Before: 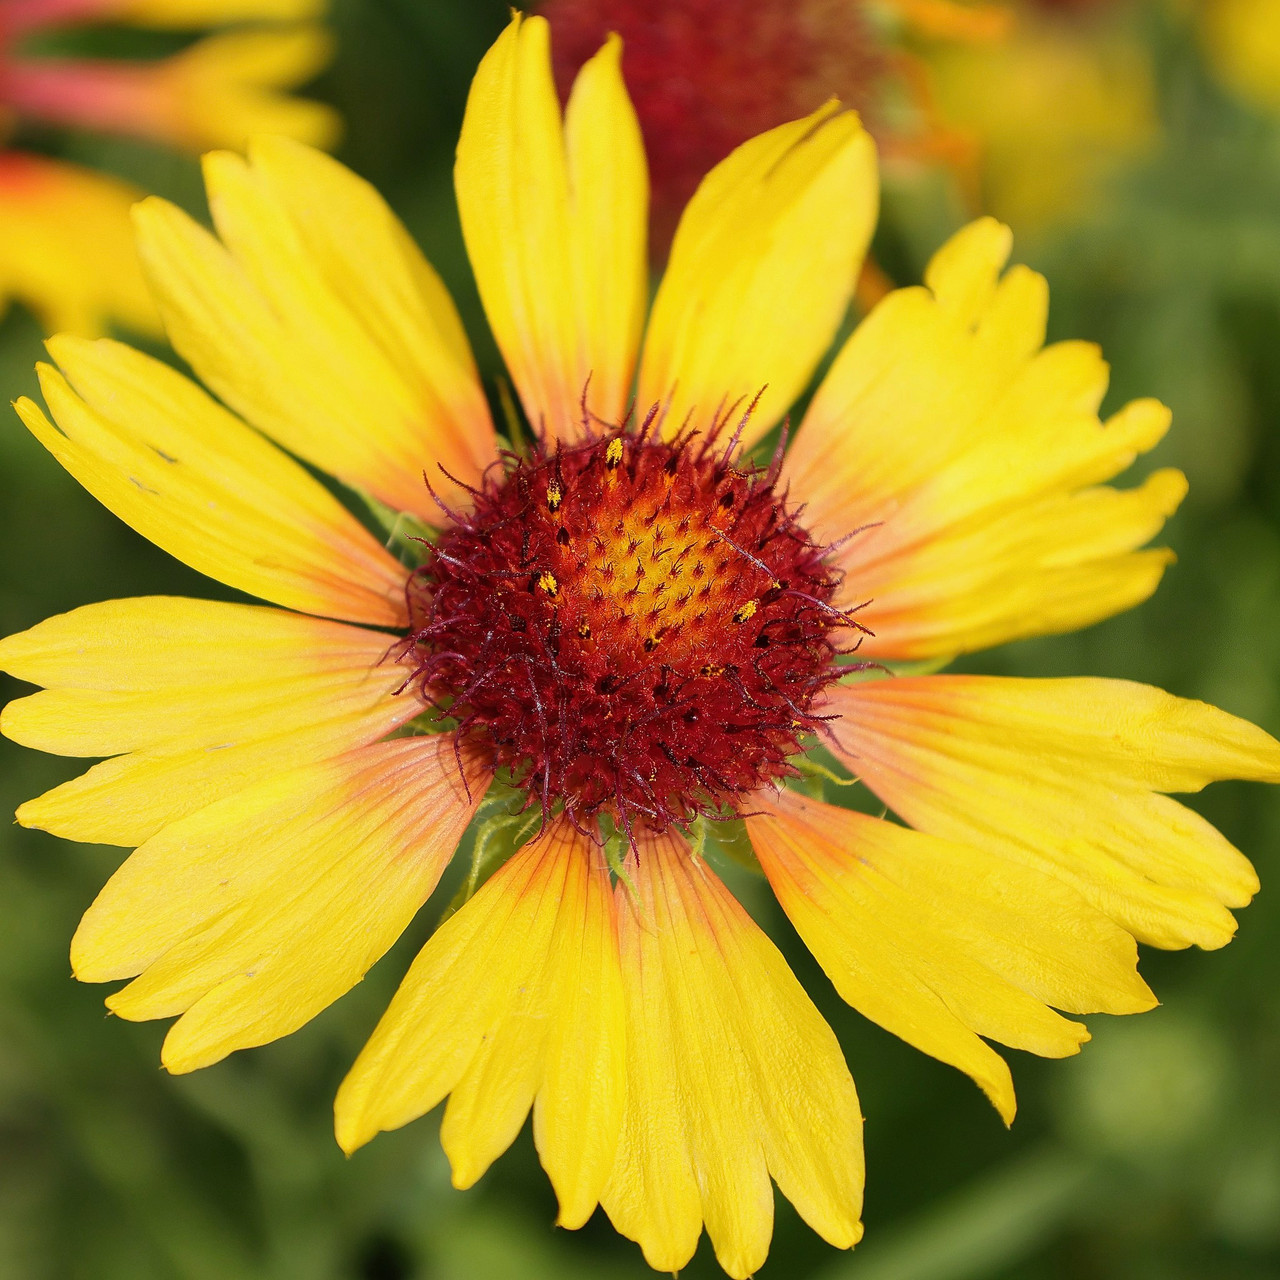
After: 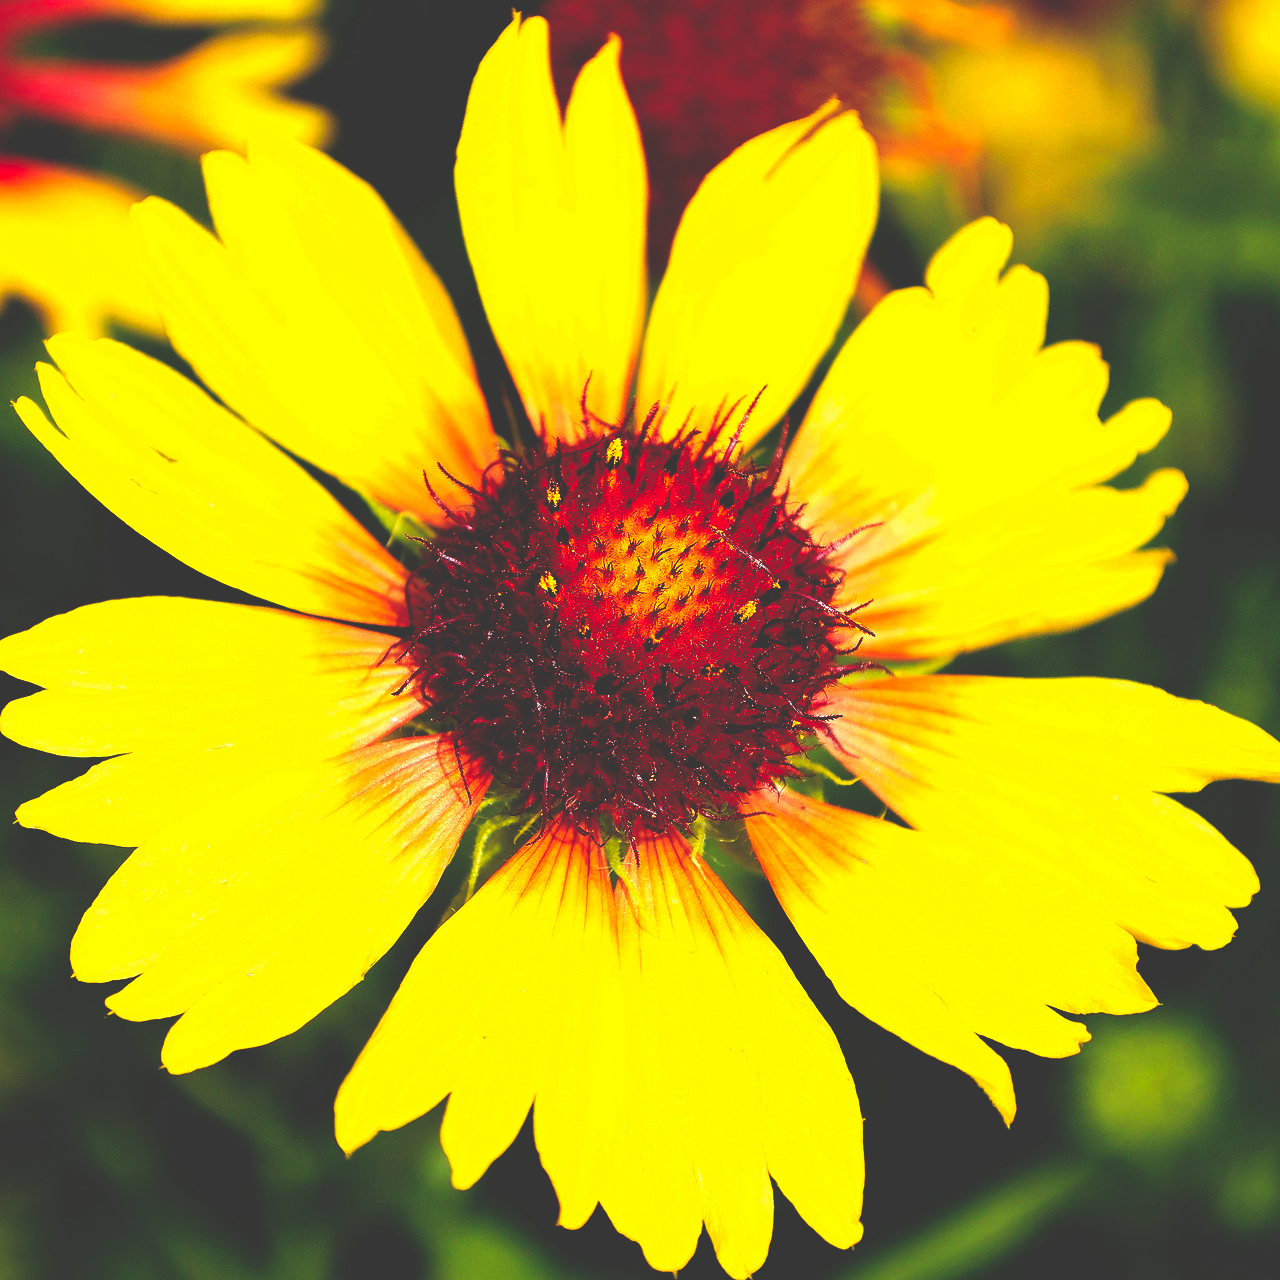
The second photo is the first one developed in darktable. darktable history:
base curve: curves: ch0 [(0, 0.036) (0.083, 0.04) (0.804, 1)], preserve colors none
exposure: exposure 0.493 EV, compensate highlight preservation false
